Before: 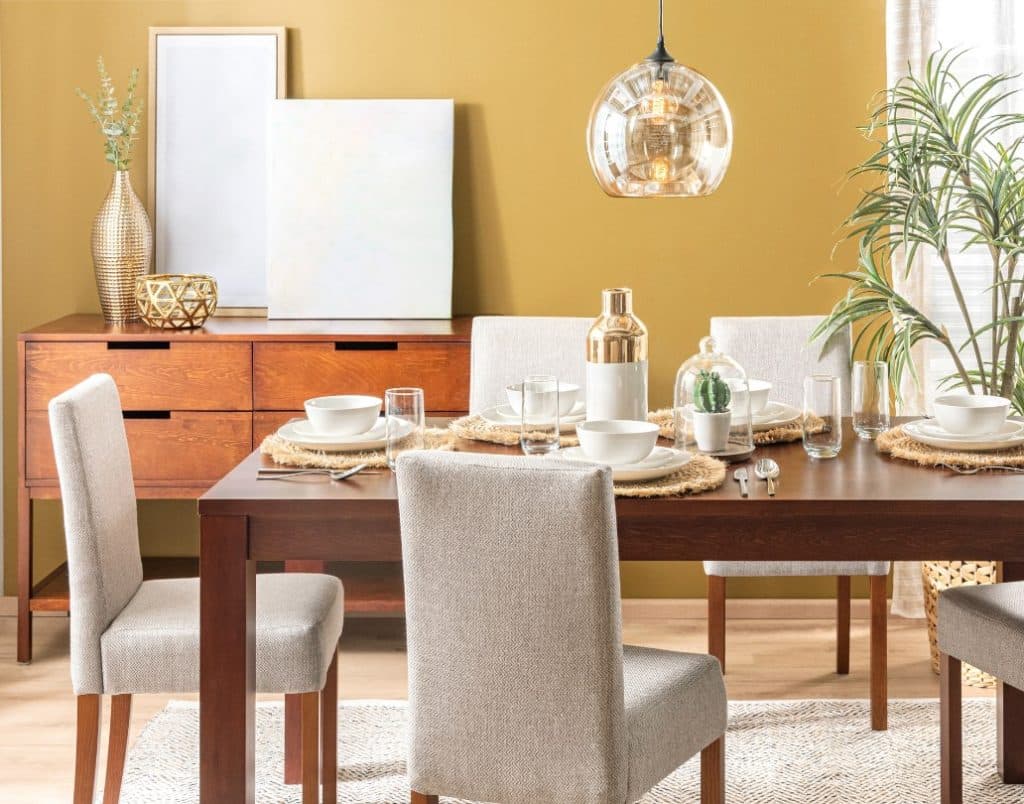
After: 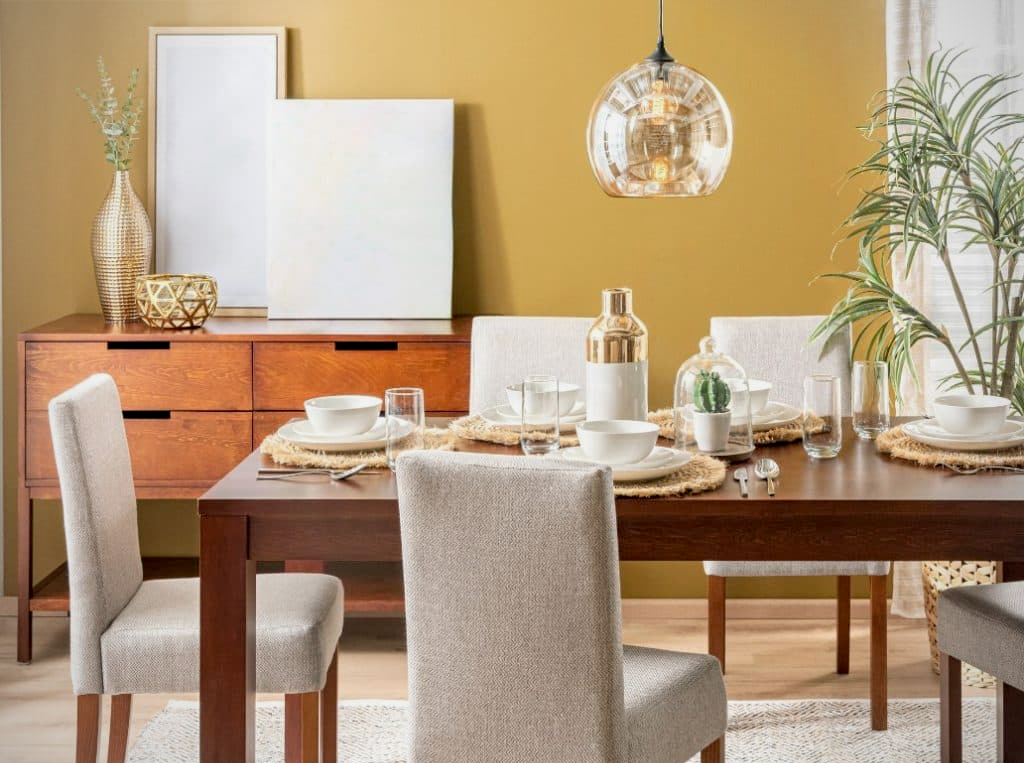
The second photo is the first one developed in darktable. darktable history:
crop and rotate: top 0%, bottom 5.097%
exposure: black level correction 0.009, exposure -0.159 EV, compensate highlight preservation false
vignetting: fall-off radius 60.92%
